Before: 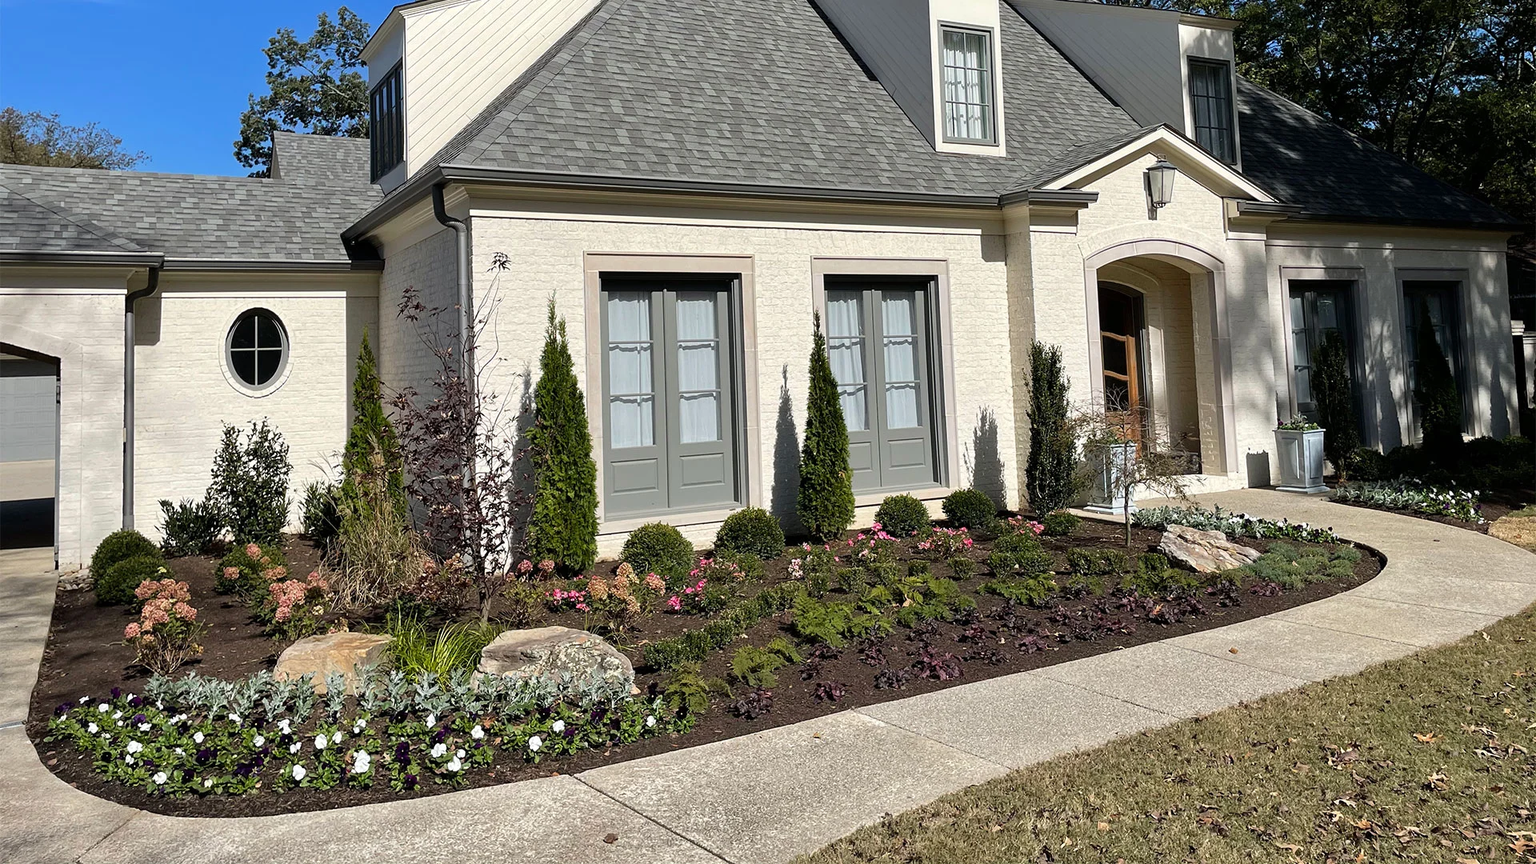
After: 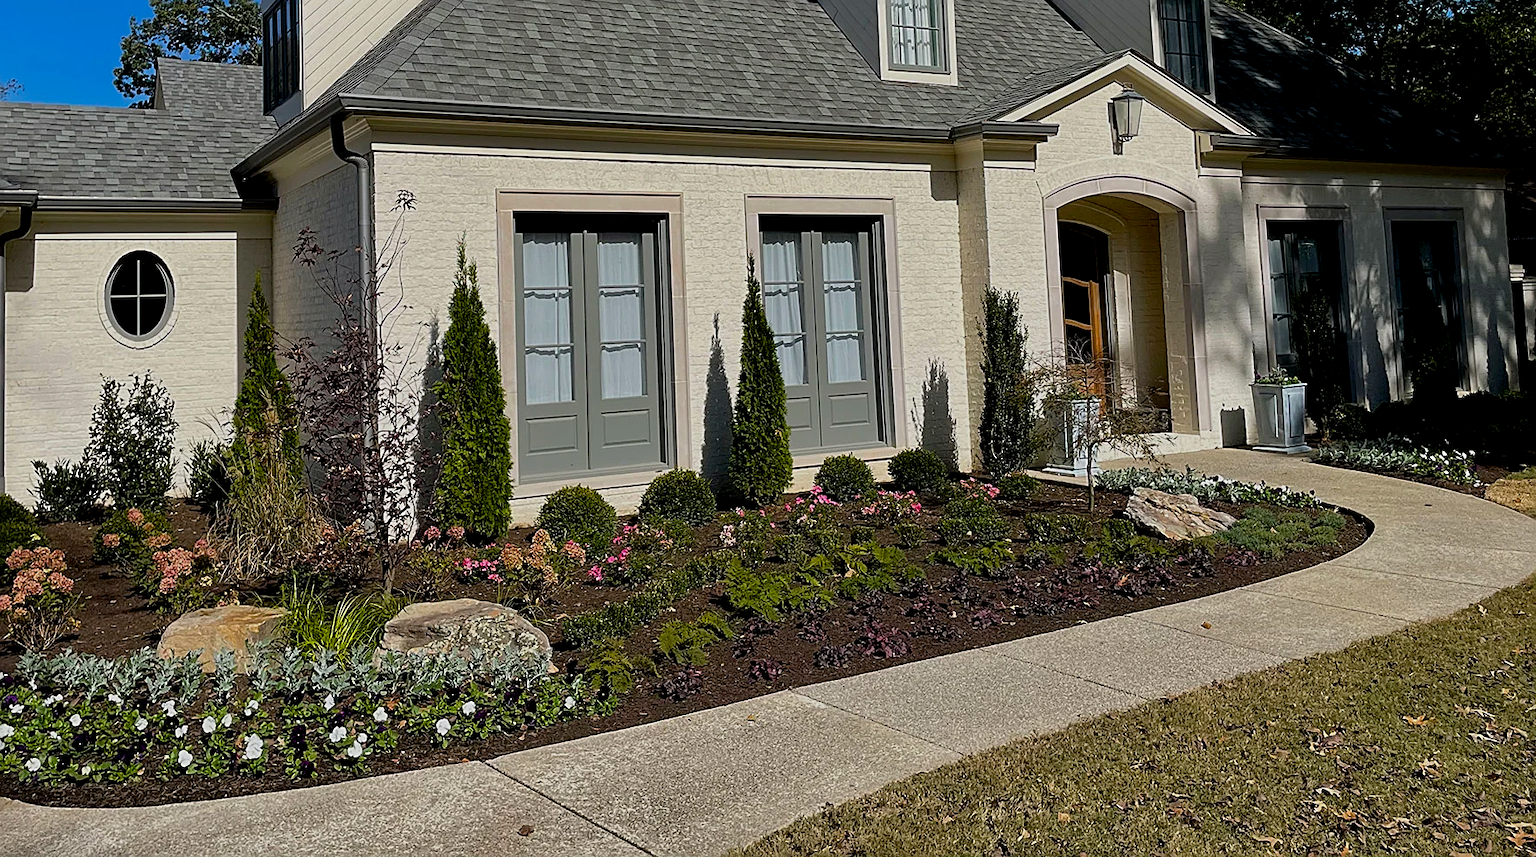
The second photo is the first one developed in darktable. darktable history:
crop and rotate: left 8.454%, top 9.077%
color balance rgb: shadows lift › chroma 0.799%, shadows lift › hue 110.58°, perceptual saturation grading › global saturation 25.034%, global vibrance 14.858%
sharpen: on, module defaults
exposure: black level correction 0.009, exposure -0.63 EV, compensate highlight preservation false
